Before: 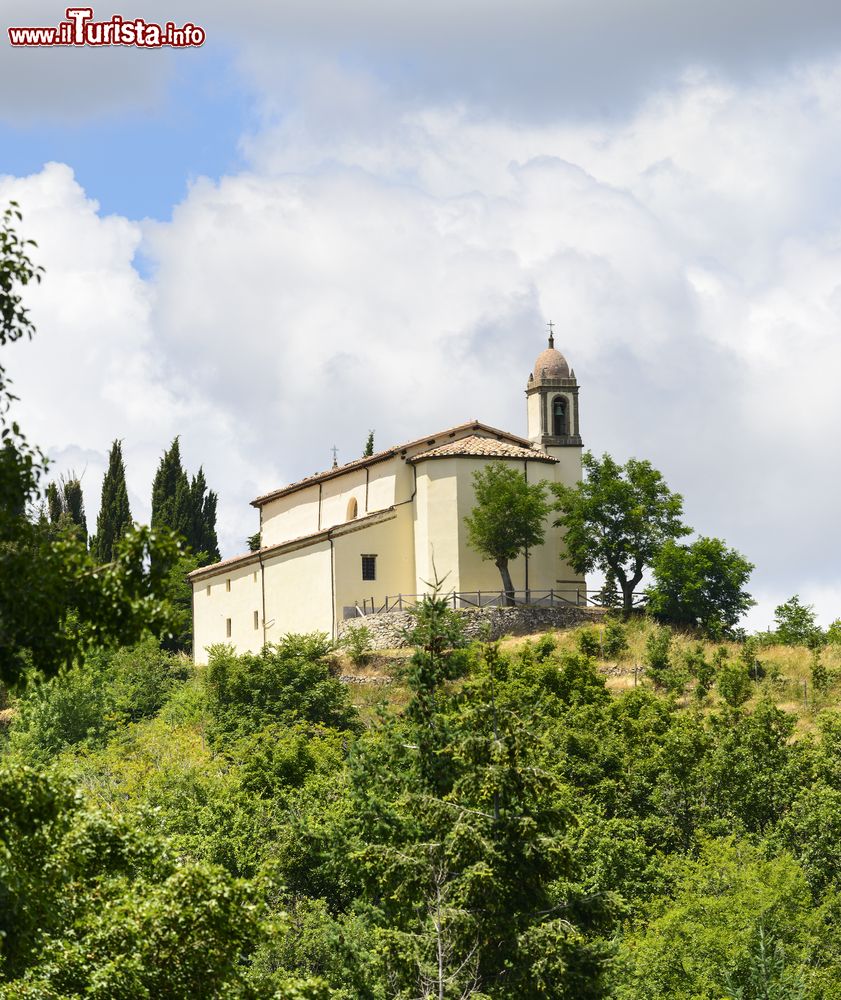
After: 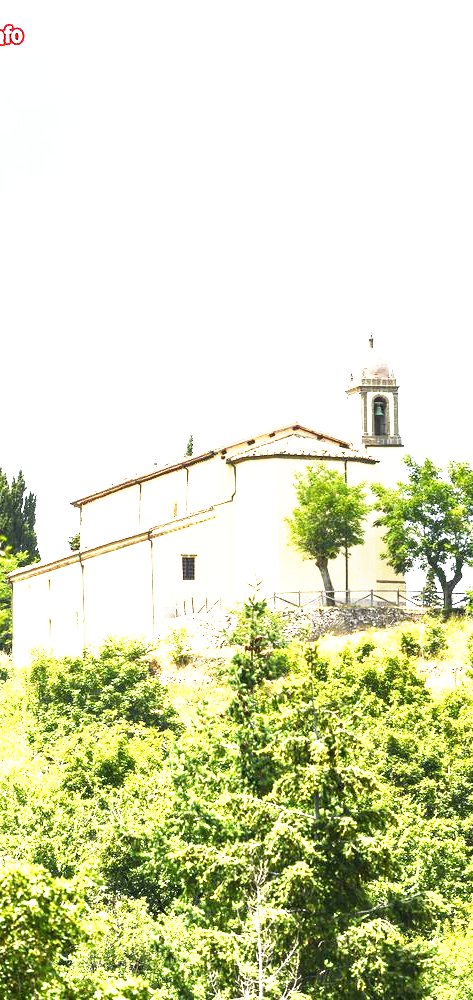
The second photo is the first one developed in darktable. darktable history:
rgb curve: curves: ch0 [(0, 0) (0.078, 0.051) (0.929, 0.956) (1, 1)], compensate middle gray true
crop: left 21.496%, right 22.254%
base curve: curves: ch0 [(0, 0) (0.495, 0.917) (1, 1)], preserve colors none
exposure: black level correction 0, exposure 1.45 EV, compensate exposure bias true, compensate highlight preservation false
